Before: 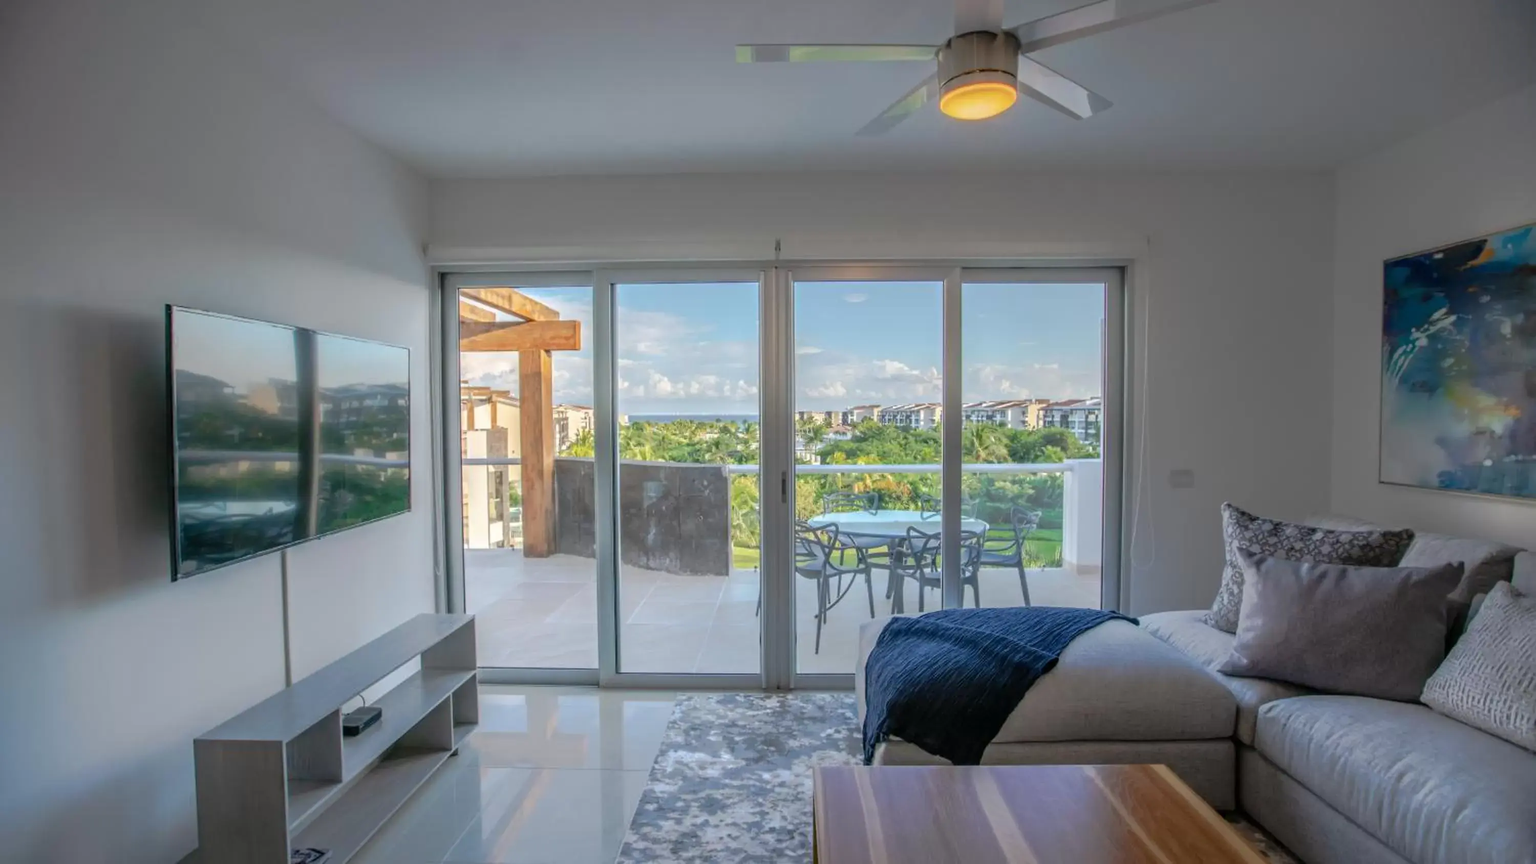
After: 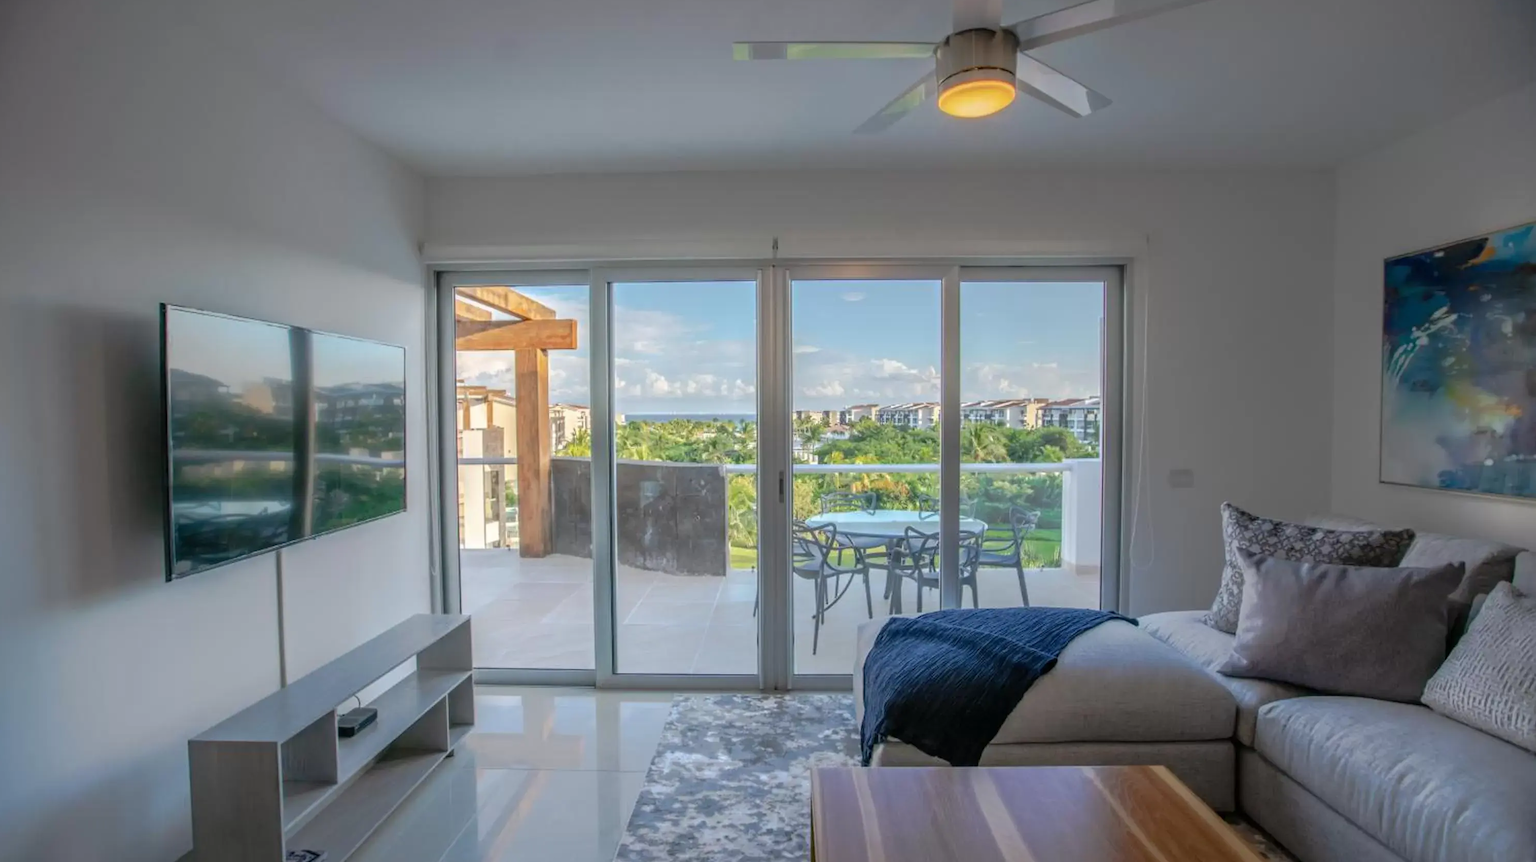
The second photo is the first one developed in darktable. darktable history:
crop and rotate: left 0.478%, top 0.389%, bottom 0.259%
